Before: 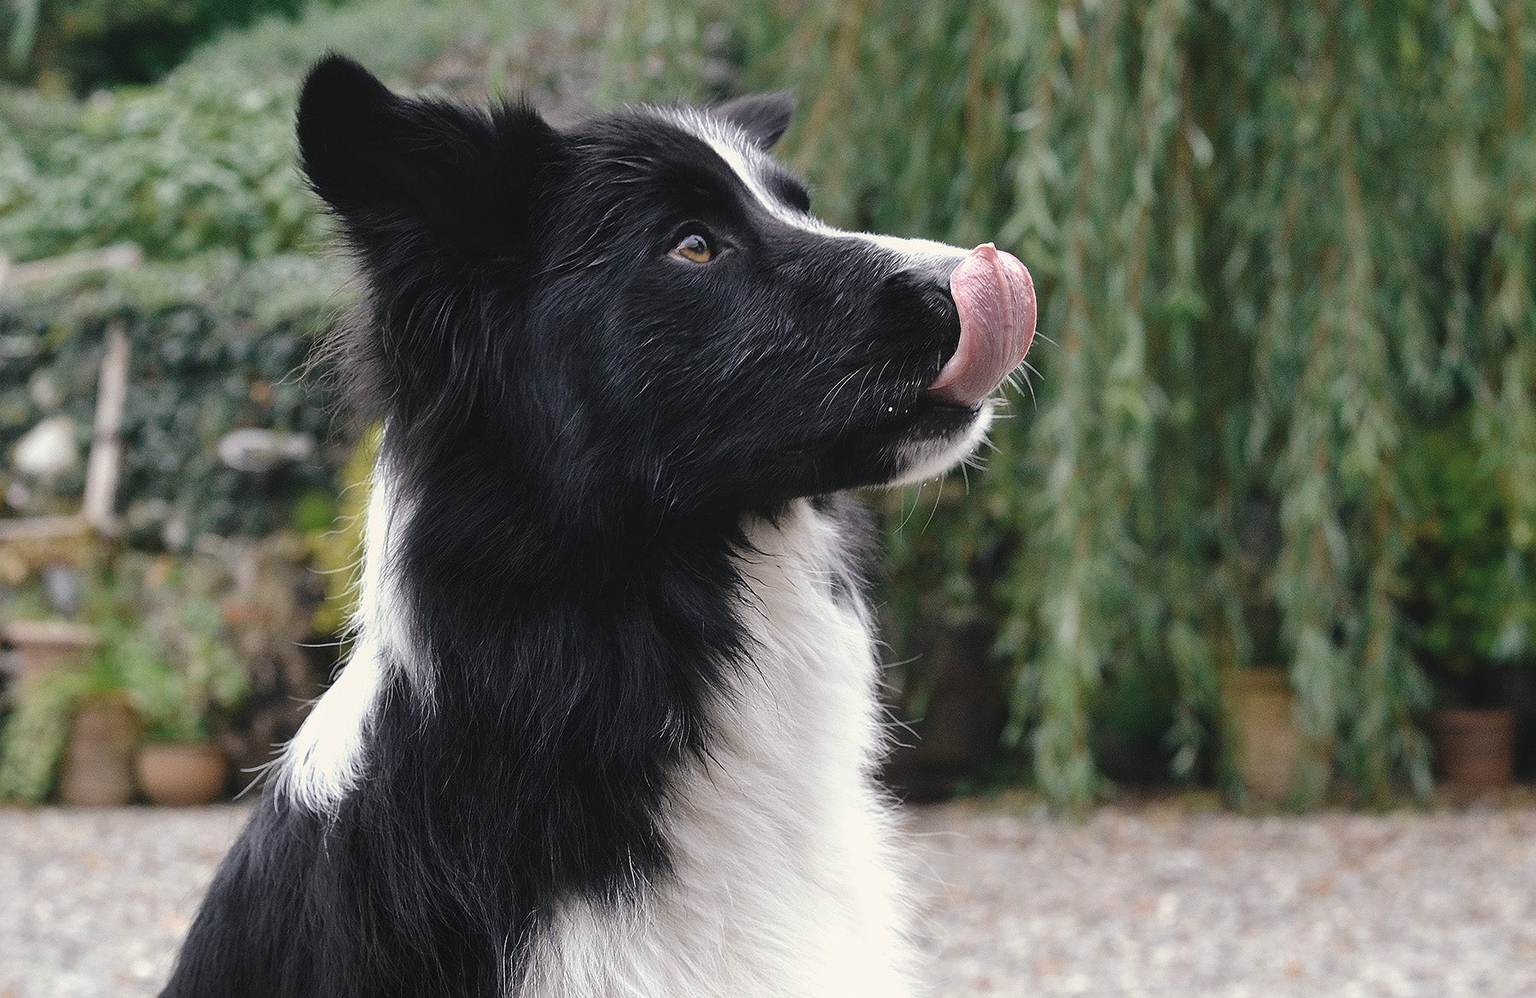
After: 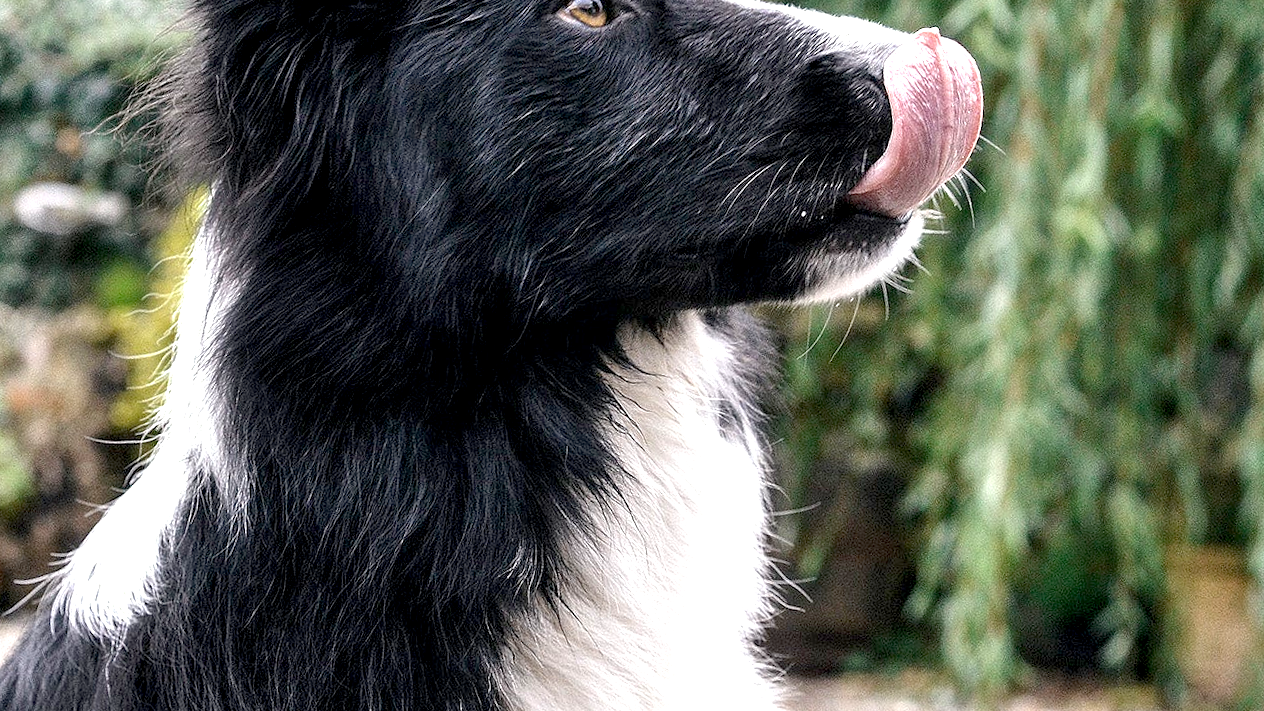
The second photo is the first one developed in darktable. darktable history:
crop and rotate: angle -4.08°, left 9.871%, top 20.837%, right 12.378%, bottom 11.764%
exposure: black level correction 0.01, exposure 1 EV, compensate exposure bias true, compensate highlight preservation false
local contrast: detail 130%
